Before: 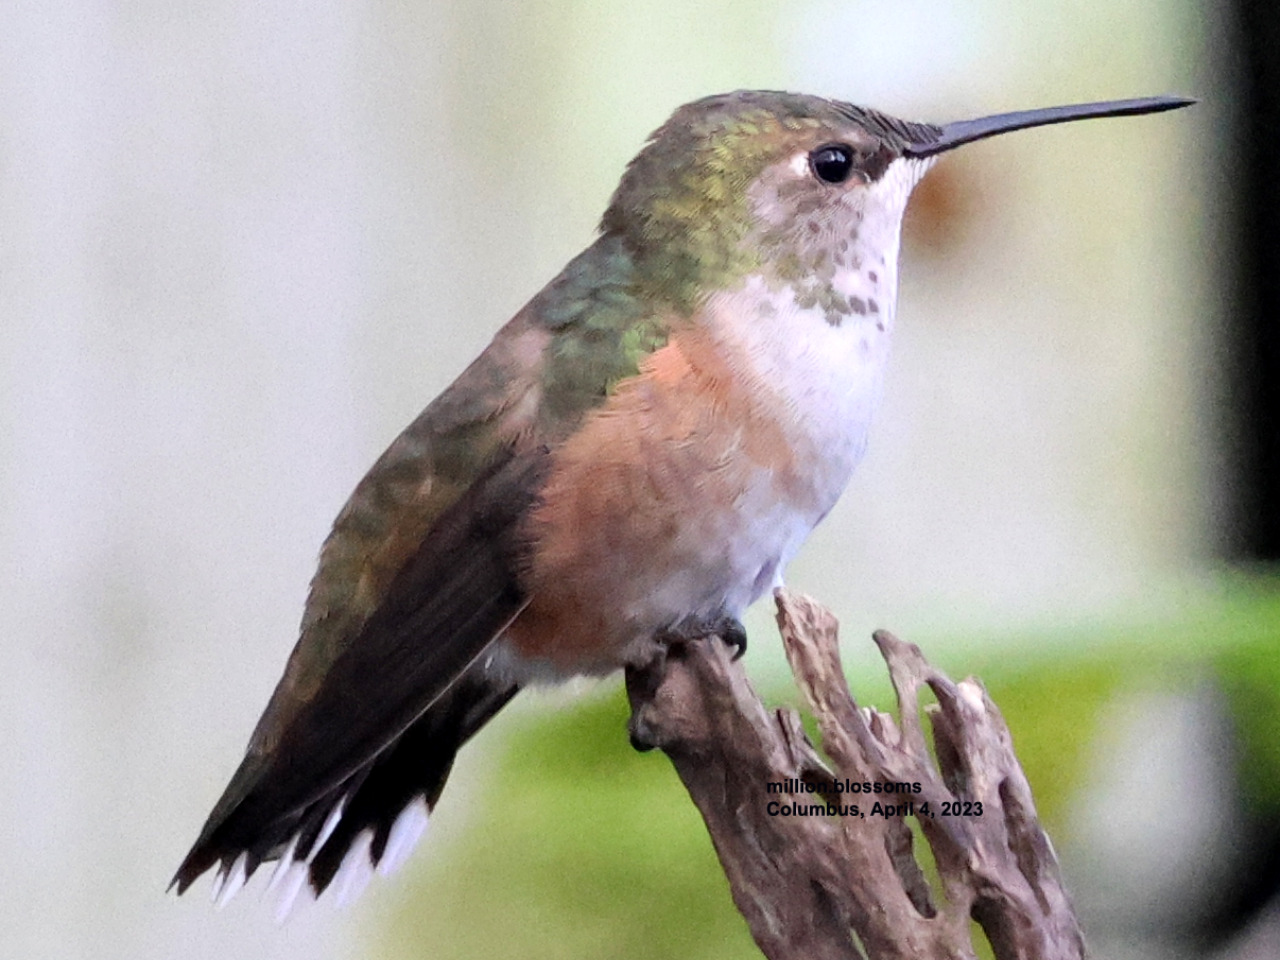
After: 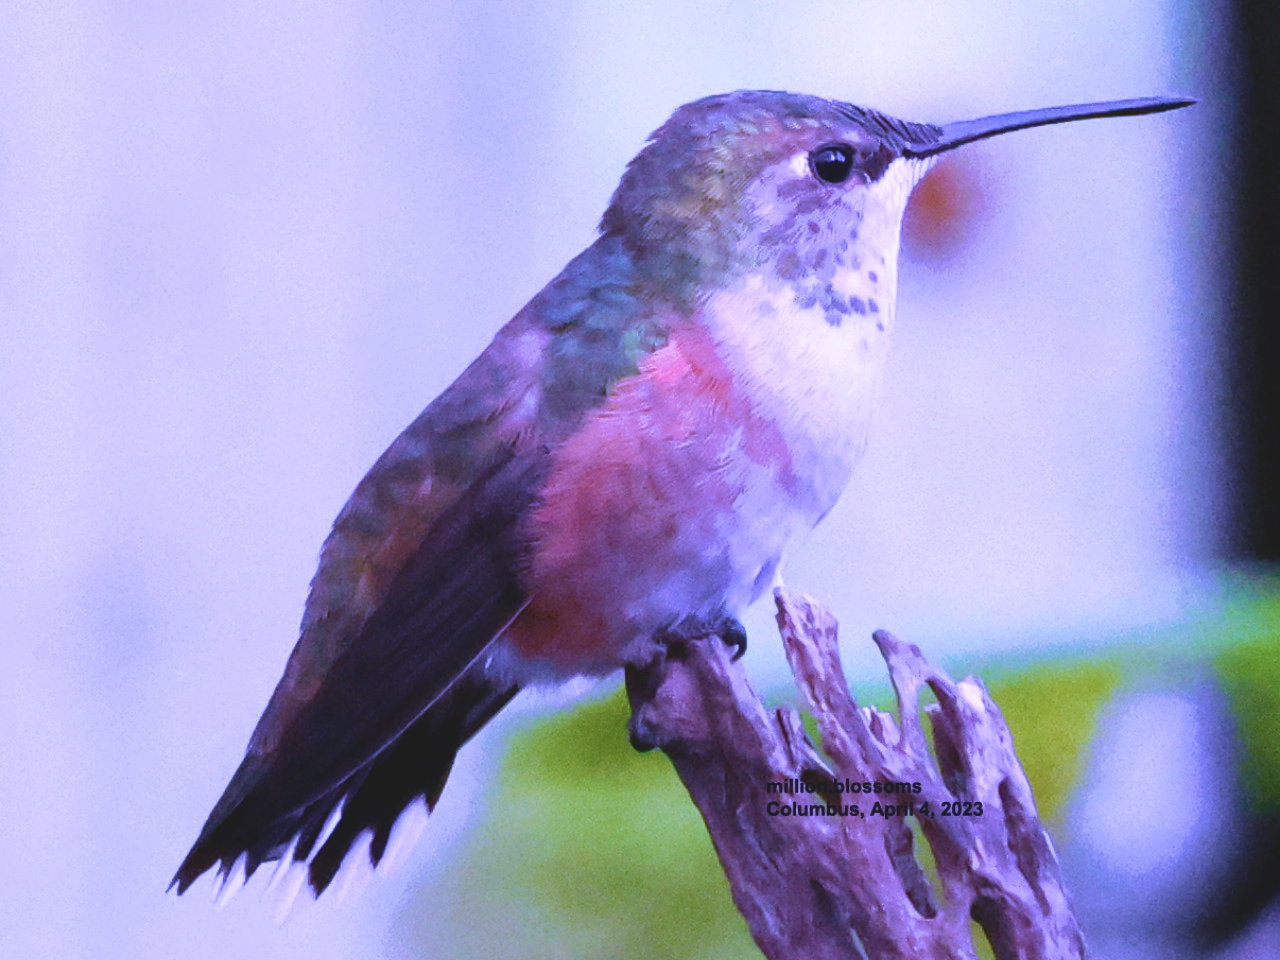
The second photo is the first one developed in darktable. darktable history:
white balance: red 0.98, blue 1.61
velvia: strength 75%
exposure: black level correction -0.014, exposure -0.193 EV, compensate highlight preservation false
